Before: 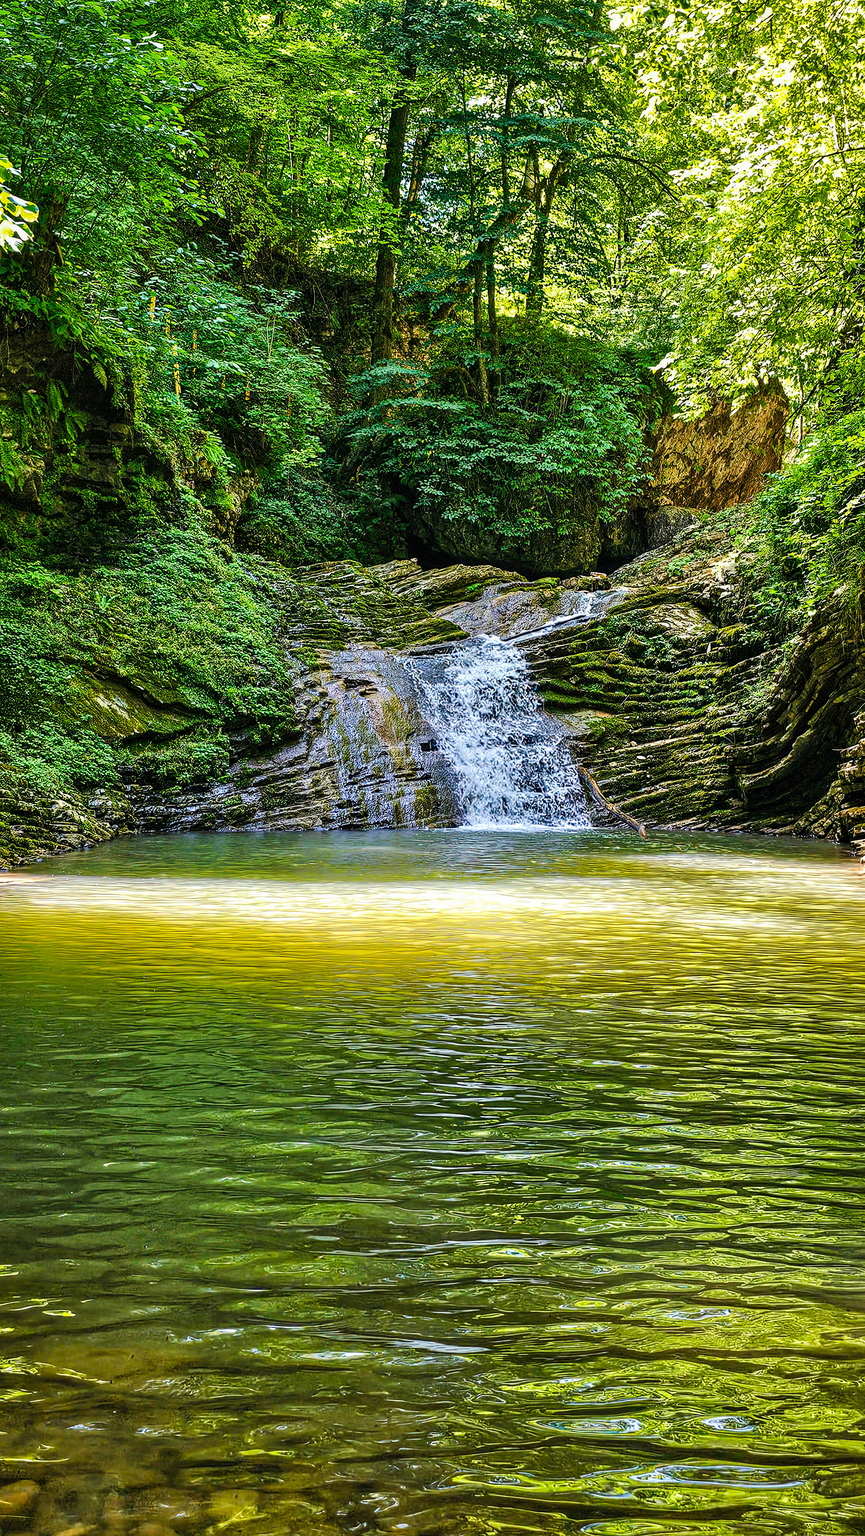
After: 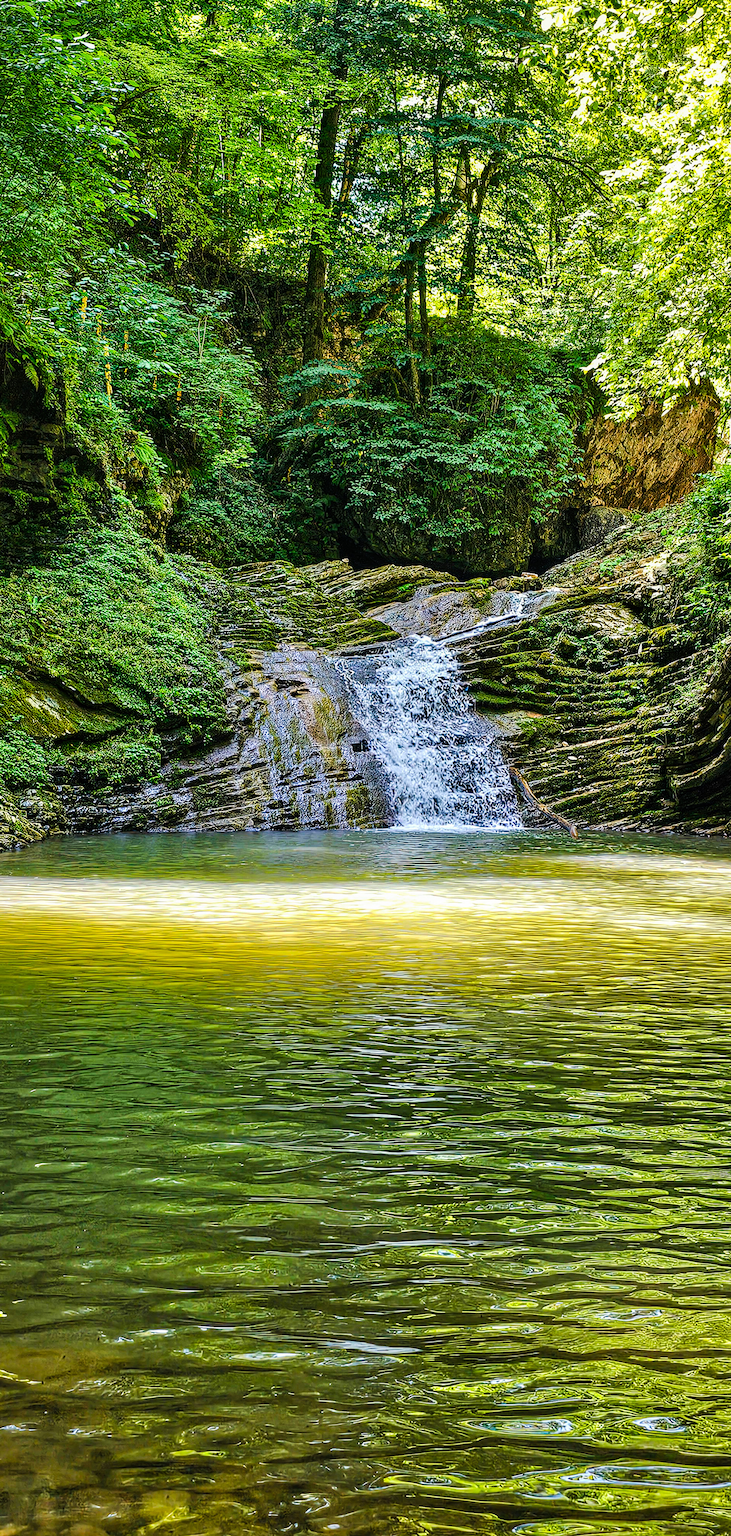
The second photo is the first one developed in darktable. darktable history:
crop: left 8.007%, right 7.384%
exposure: exposure -0.002 EV, compensate highlight preservation false
